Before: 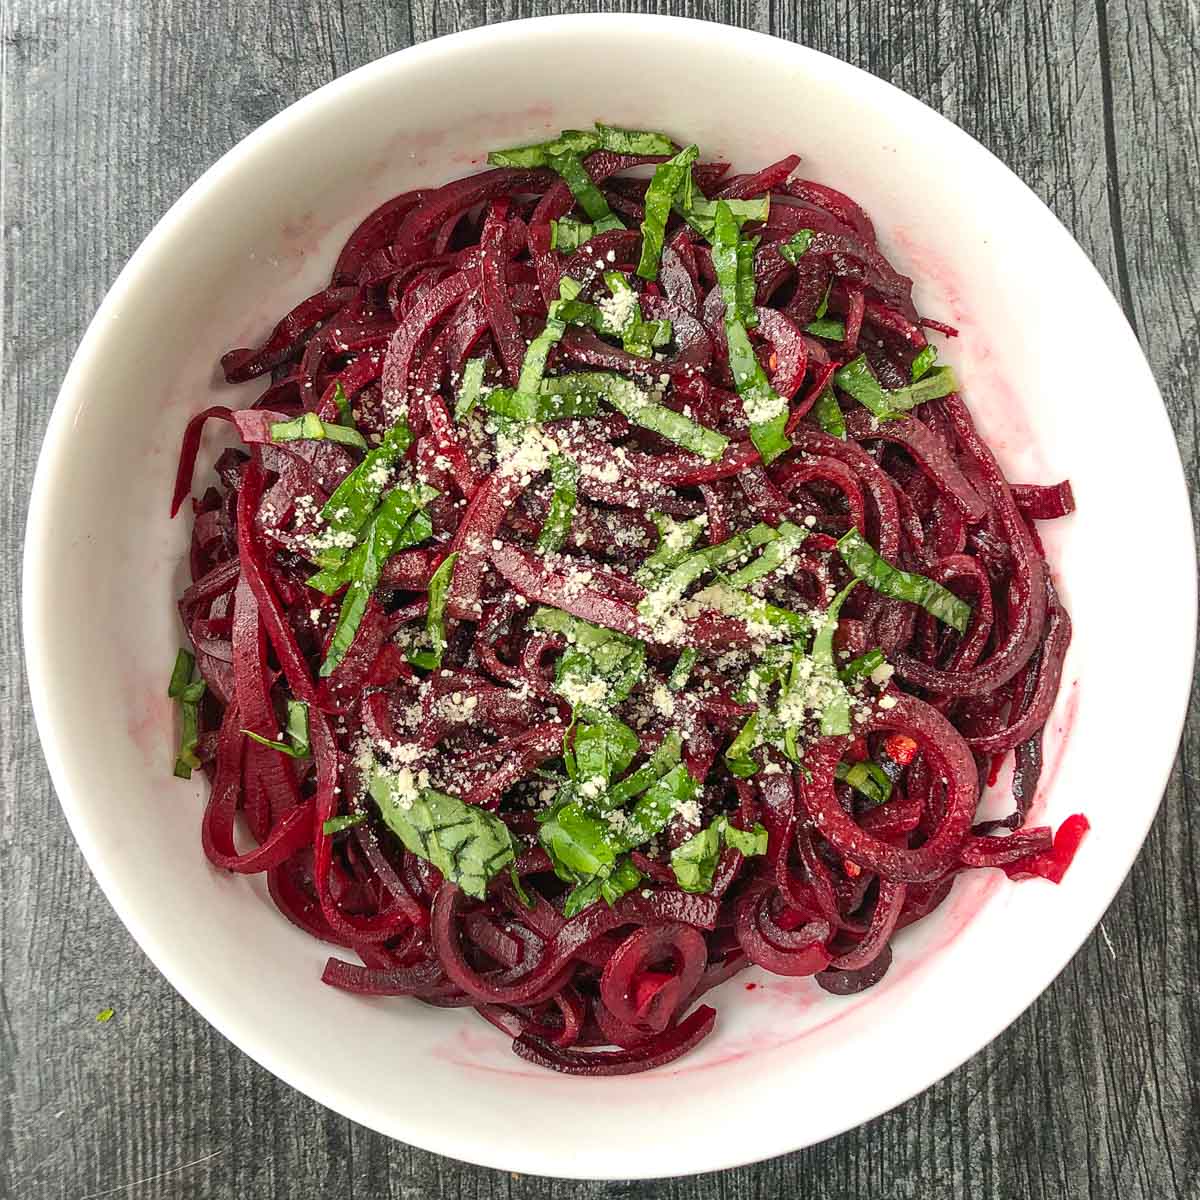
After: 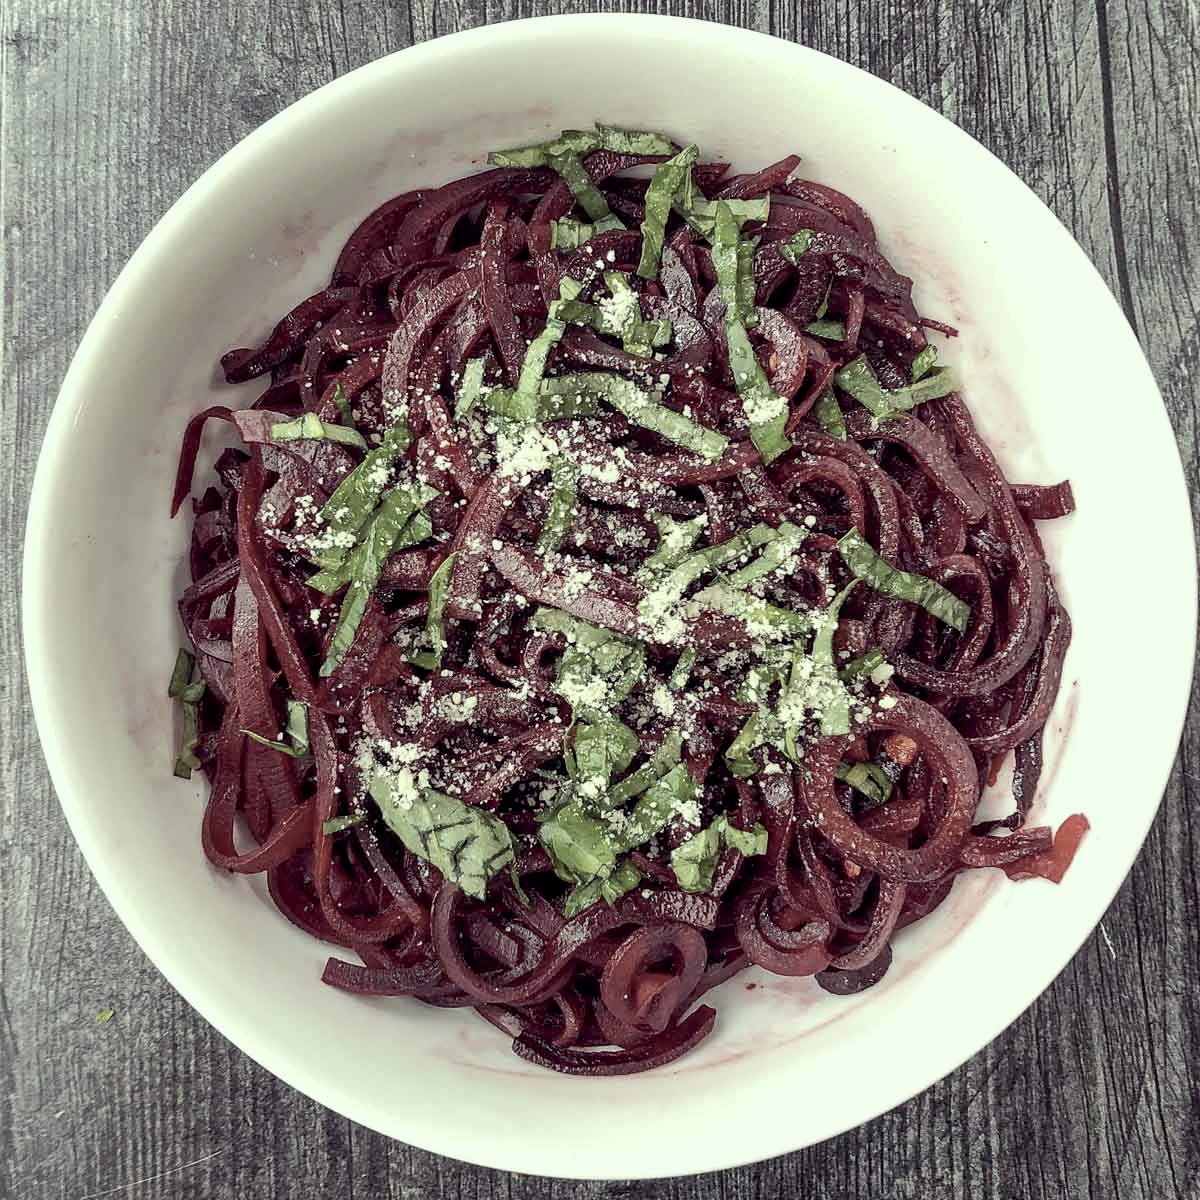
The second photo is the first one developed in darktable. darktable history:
tone equalizer: on, module defaults
color correction: highlights a* -20.52, highlights b* 20.6, shadows a* 19.94, shadows b* -20.94, saturation 0.414
exposure: black level correction 0.011, compensate exposure bias true, compensate highlight preservation false
